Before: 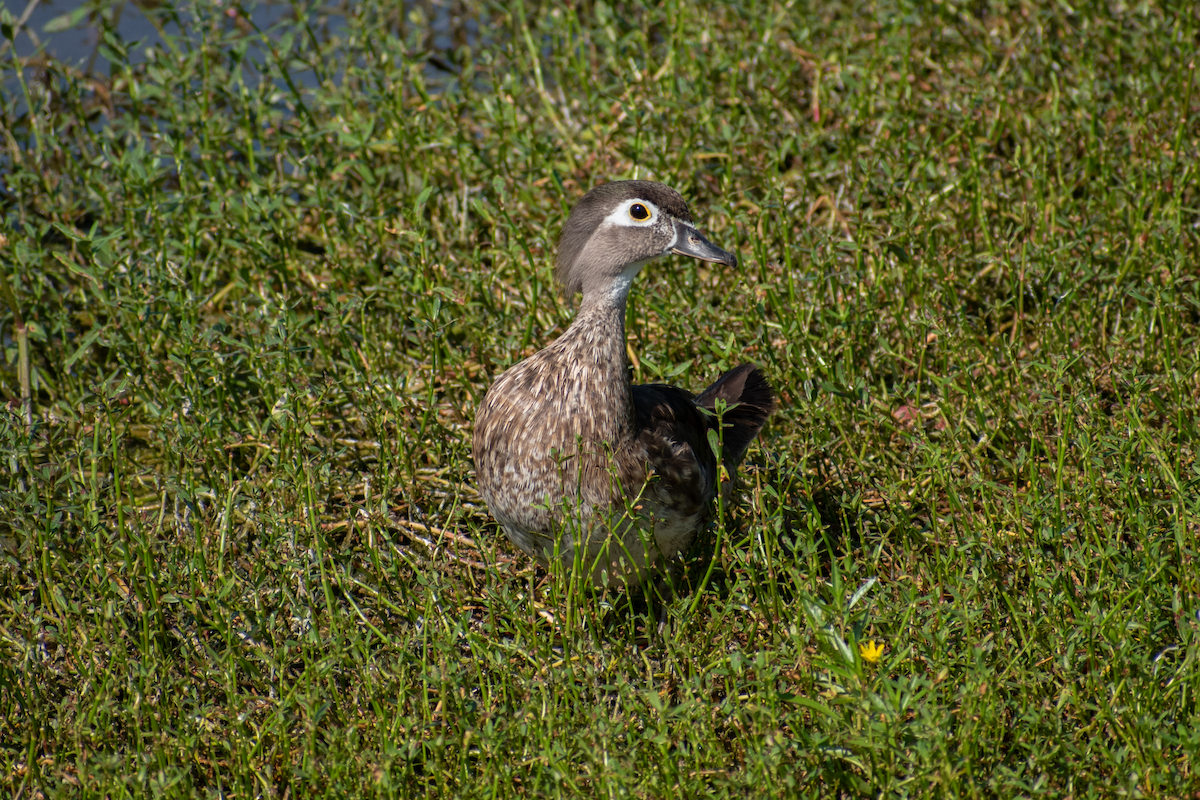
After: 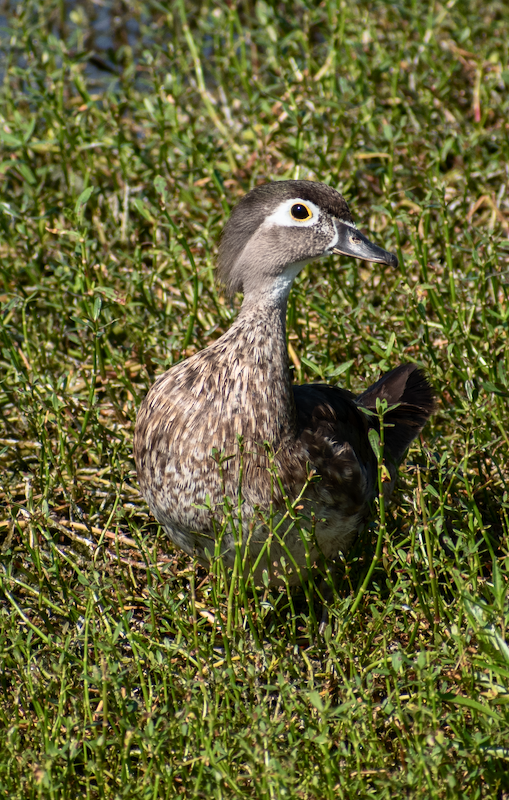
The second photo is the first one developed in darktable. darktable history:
crop: left 28.327%, right 29.185%
contrast brightness saturation: contrast 0.24, brightness 0.09
